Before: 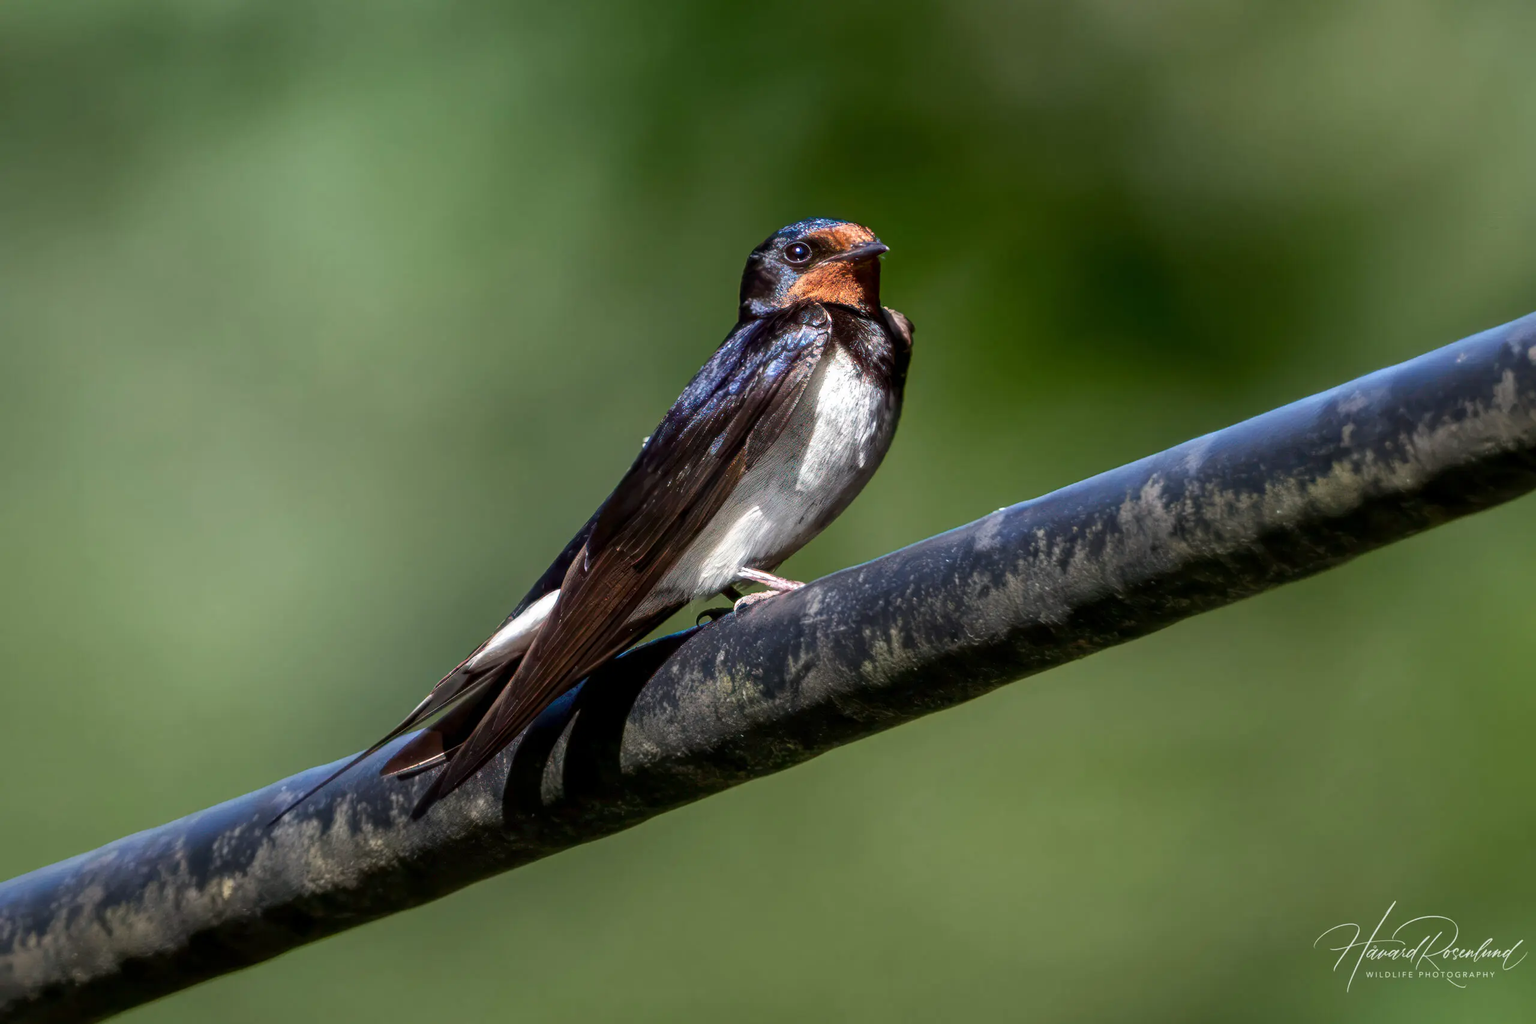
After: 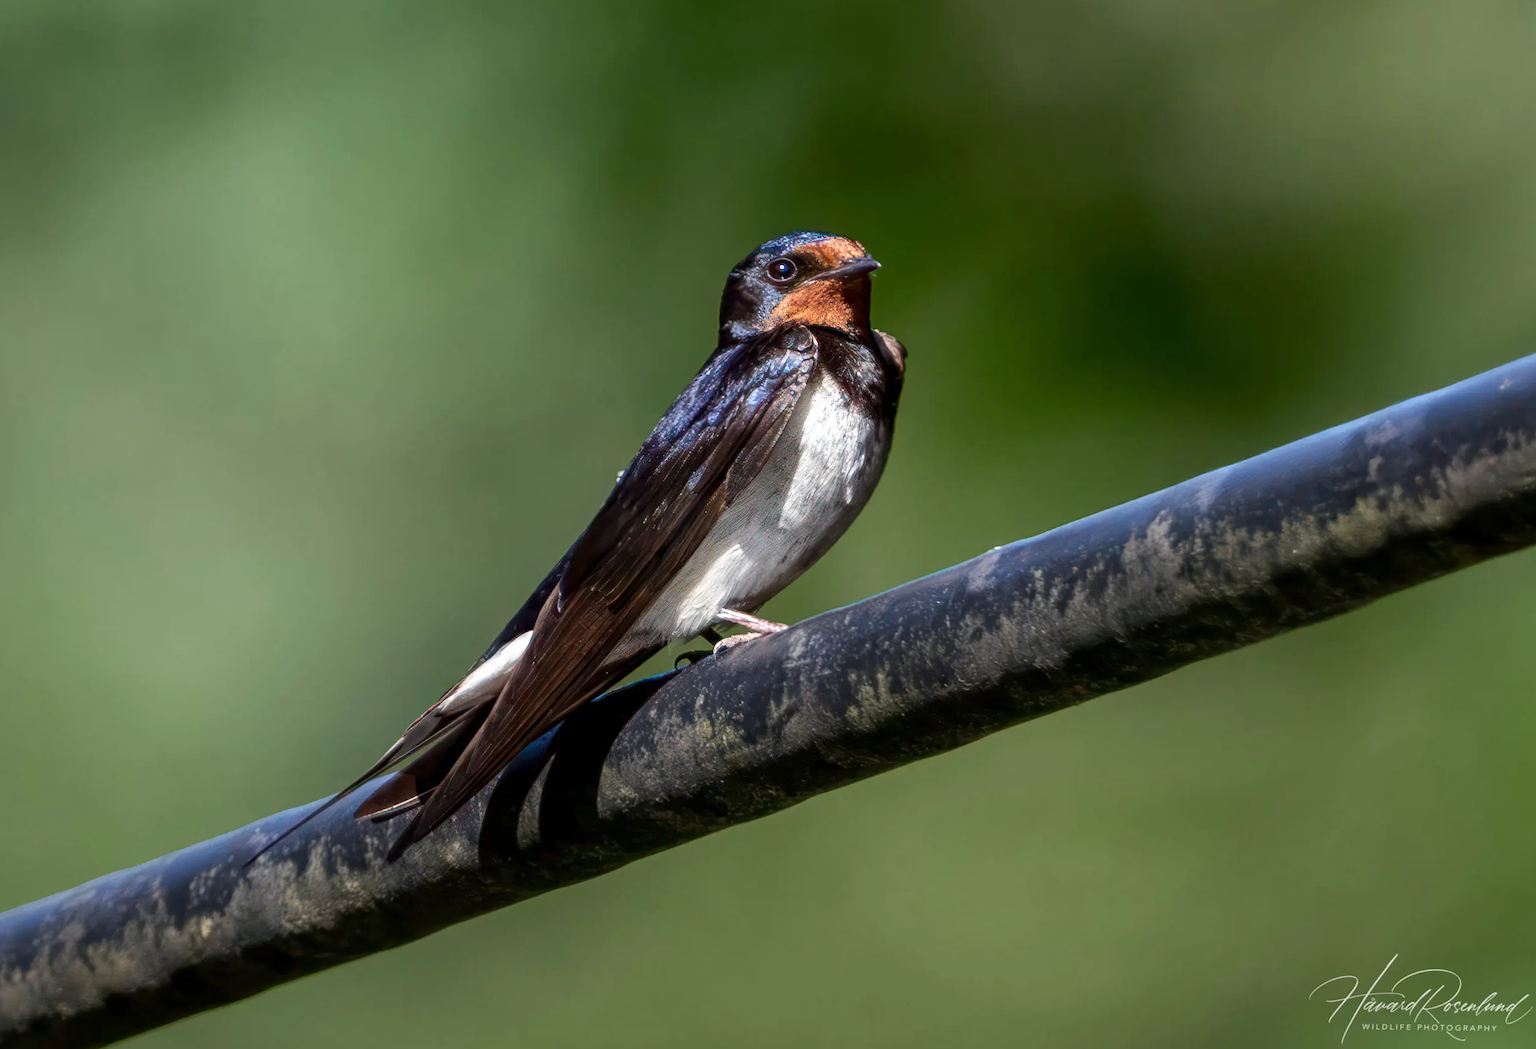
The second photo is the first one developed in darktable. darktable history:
rotate and perspective: rotation 0.074°, lens shift (vertical) 0.096, lens shift (horizontal) -0.041, crop left 0.043, crop right 0.952, crop top 0.024, crop bottom 0.979
white balance: red 1, blue 1
crop and rotate: left 0.614%, top 0.179%, bottom 0.309%
